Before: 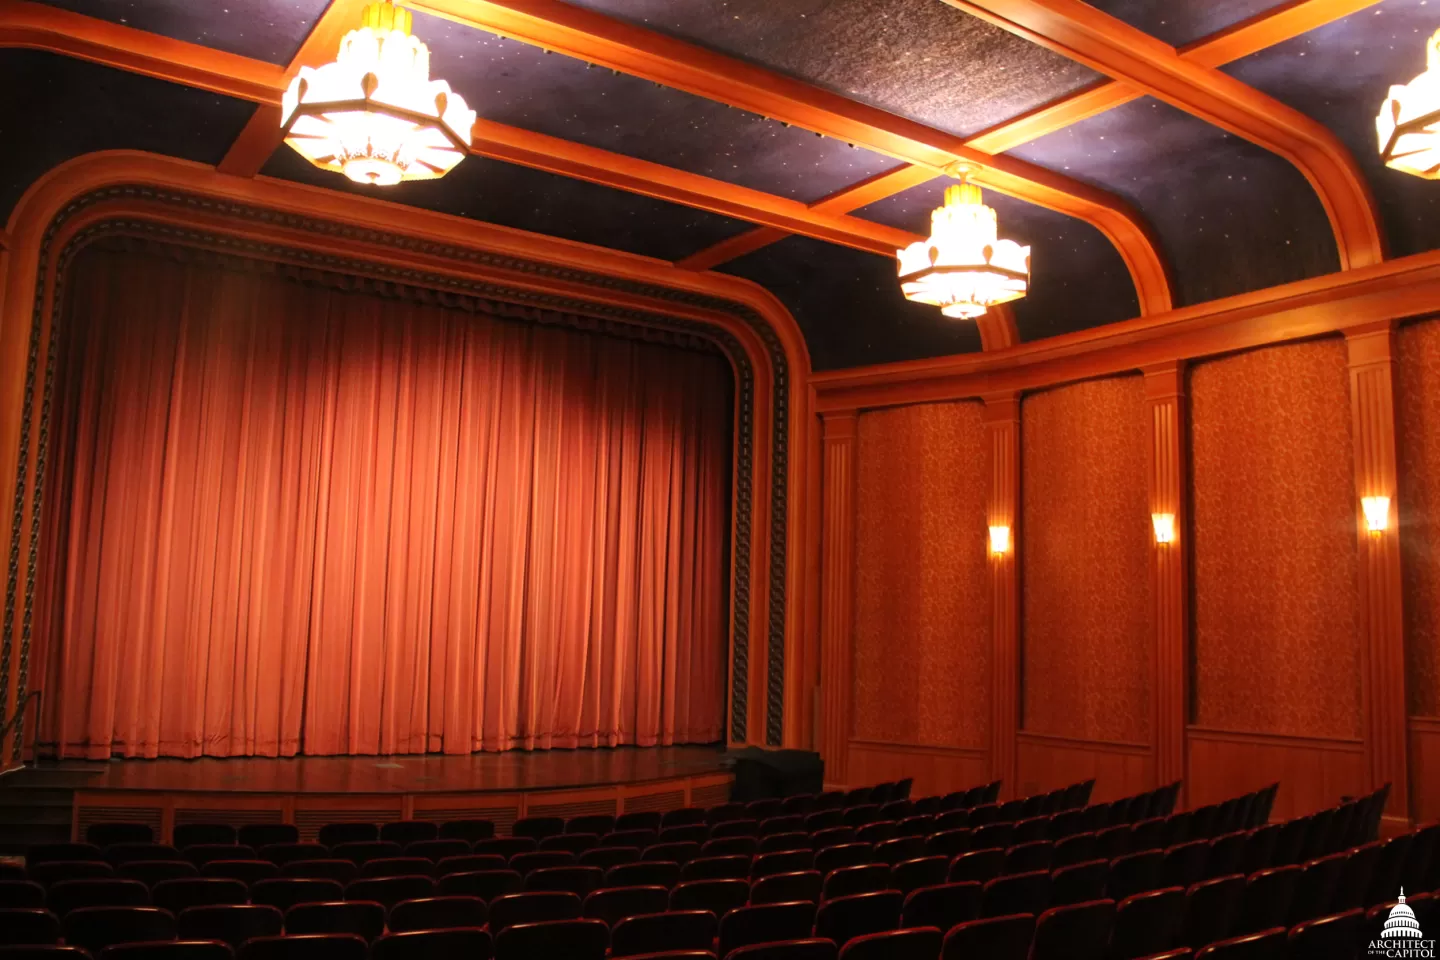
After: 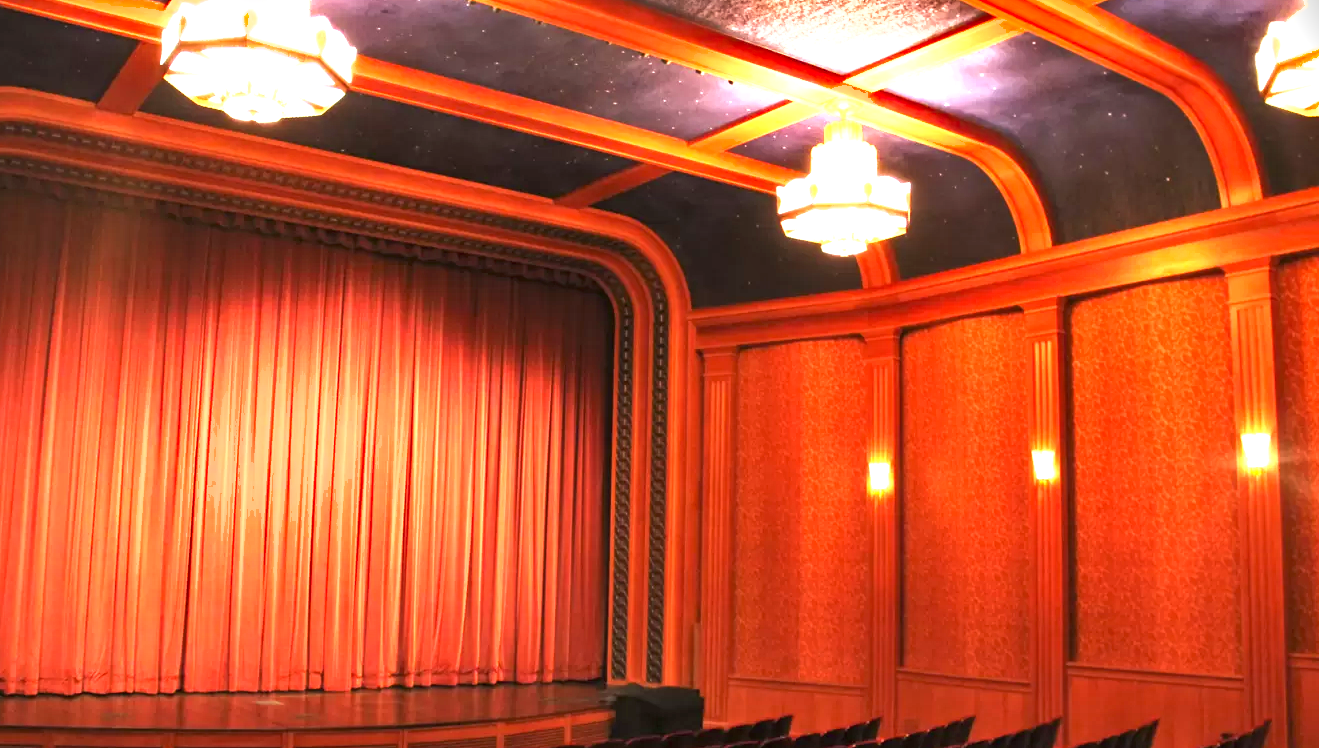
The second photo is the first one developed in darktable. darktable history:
exposure: black level correction 0, exposure 1.671 EV, compensate highlight preservation false
base curve: curves: ch0 [(0, 0) (0.303, 0.277) (1, 1)], preserve colors none
crop: left 8.372%, top 6.62%, bottom 15.38%
shadows and highlights: soften with gaussian
